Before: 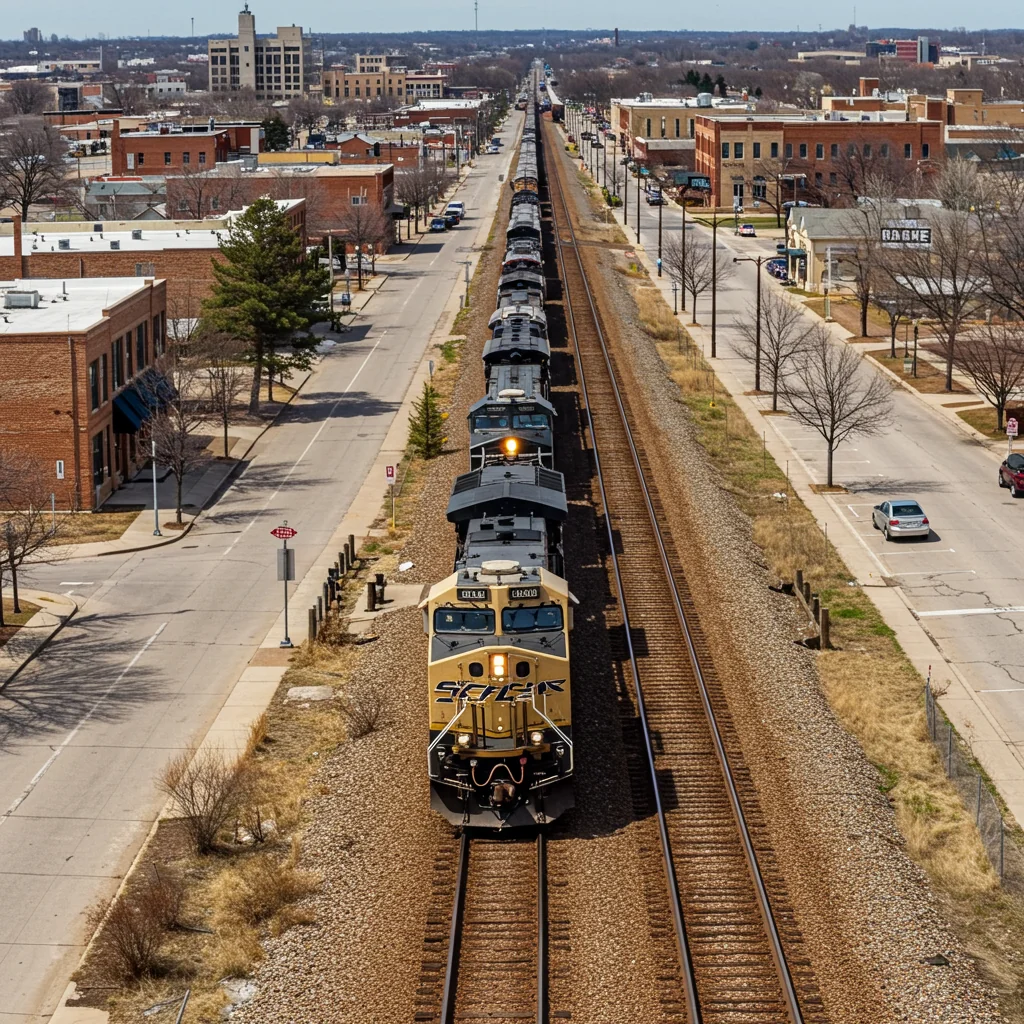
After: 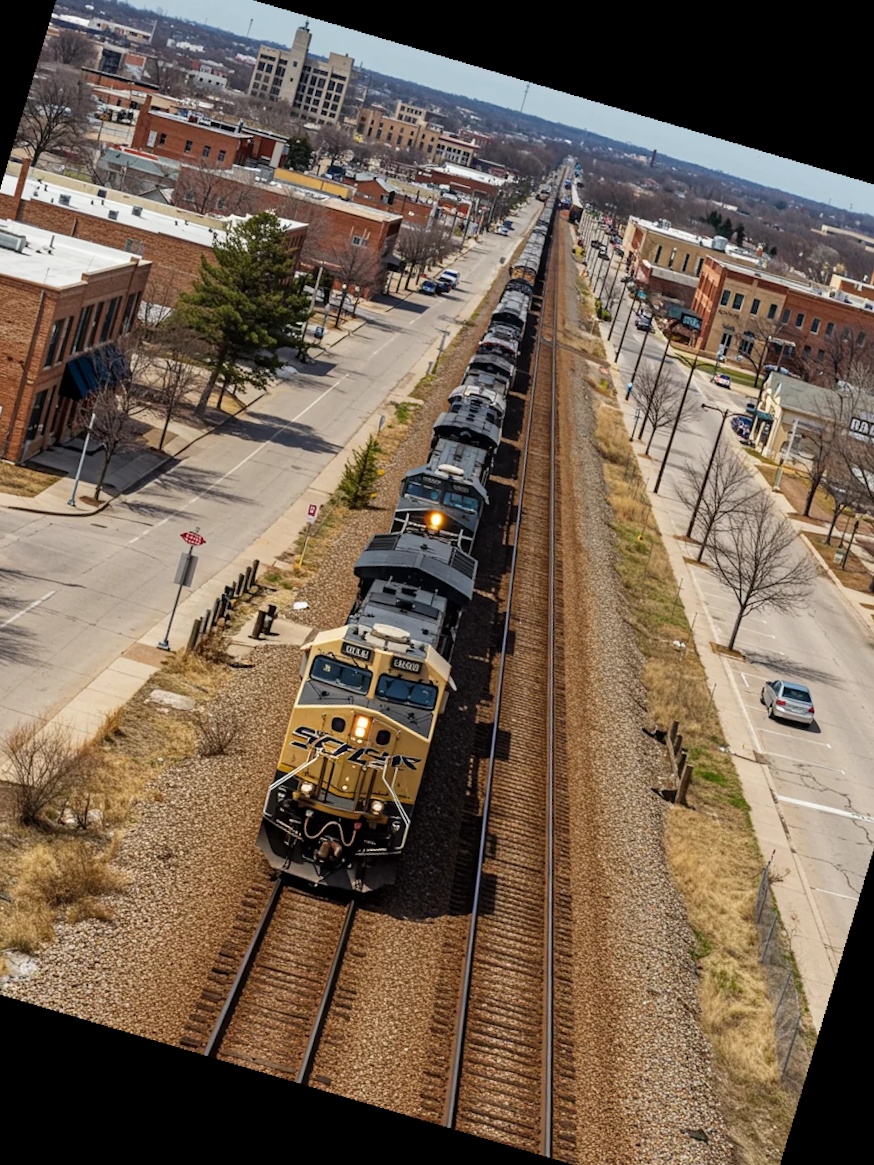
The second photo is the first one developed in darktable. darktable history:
crop and rotate: angle -3.27°, left 14.277%, top 0.028%, right 10.766%, bottom 0.028%
rotate and perspective: rotation 13.27°, automatic cropping off
